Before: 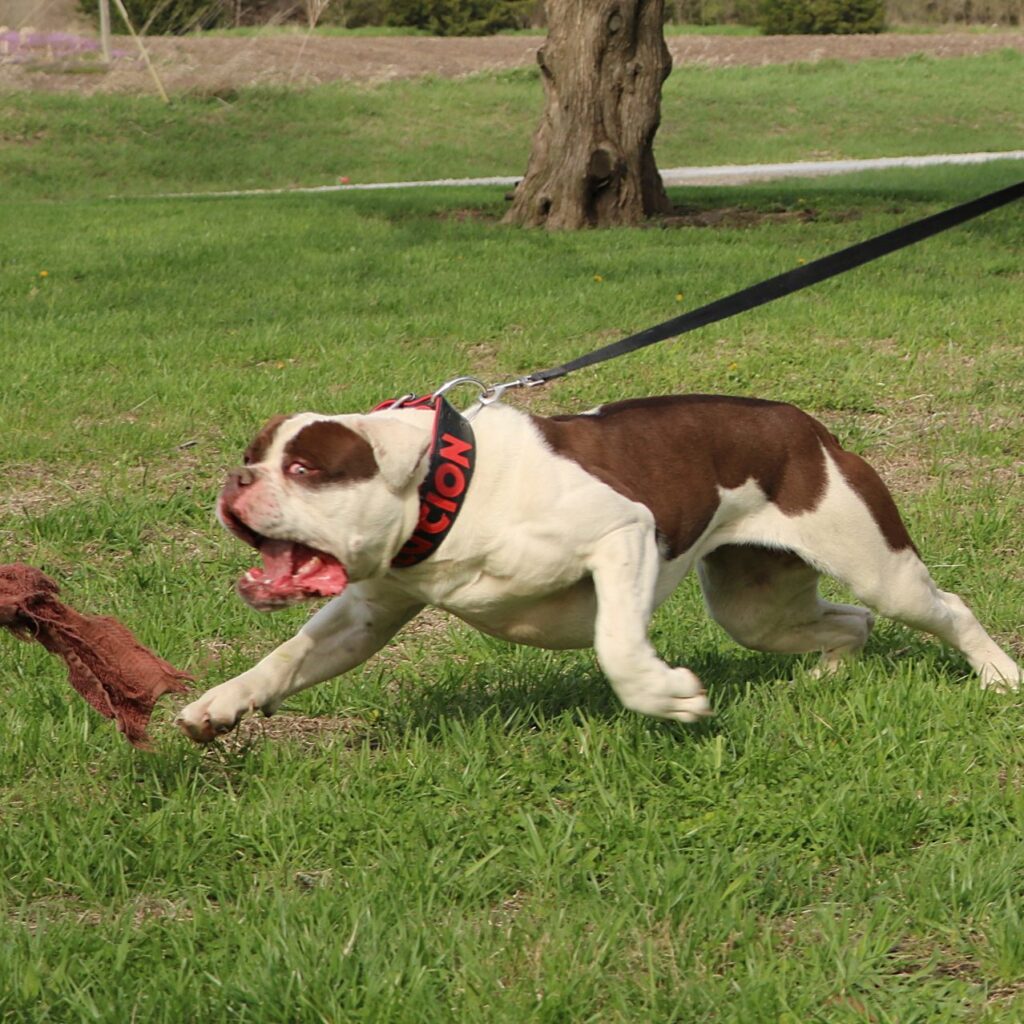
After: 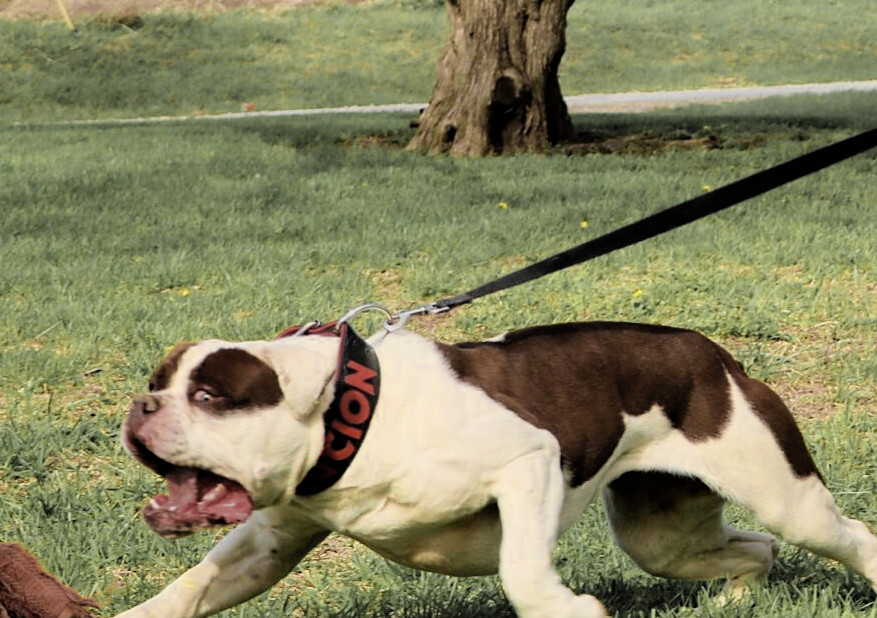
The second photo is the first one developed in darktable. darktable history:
color zones: curves: ch0 [(0.004, 0.306) (0.107, 0.448) (0.252, 0.656) (0.41, 0.398) (0.595, 0.515) (0.768, 0.628)]; ch1 [(0.07, 0.323) (0.151, 0.452) (0.252, 0.608) (0.346, 0.221) (0.463, 0.189) (0.61, 0.368) (0.735, 0.395) (0.921, 0.412)]; ch2 [(0, 0.476) (0.132, 0.512) (0.243, 0.512) (0.397, 0.48) (0.522, 0.376) (0.634, 0.536) (0.761, 0.46)]
filmic rgb: black relative exposure -5 EV, hardness 2.88, contrast 1.3, highlights saturation mix -10%
crop and rotate: left 9.345%, top 7.22%, right 4.982%, bottom 32.331%
